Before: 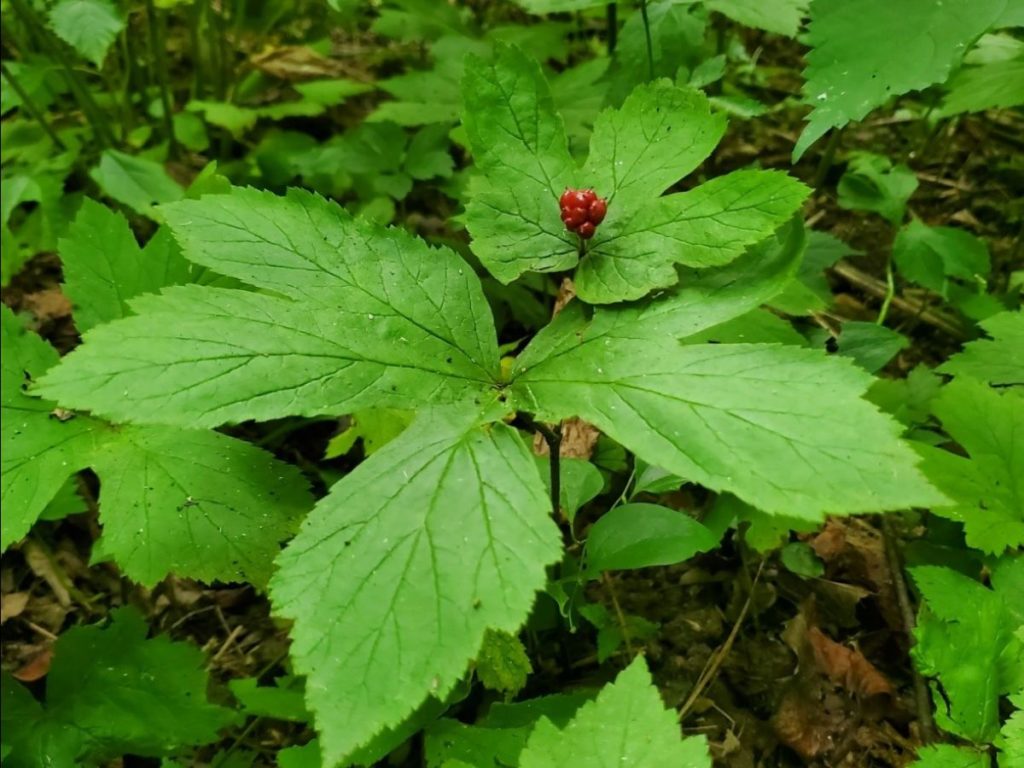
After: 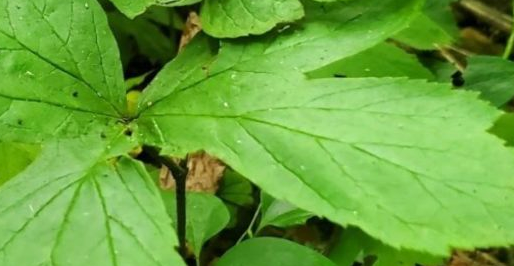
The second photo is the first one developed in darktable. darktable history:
crop: left 36.607%, top 34.735%, right 13.146%, bottom 30.611%
exposure: exposure 0.236 EV, compensate highlight preservation false
